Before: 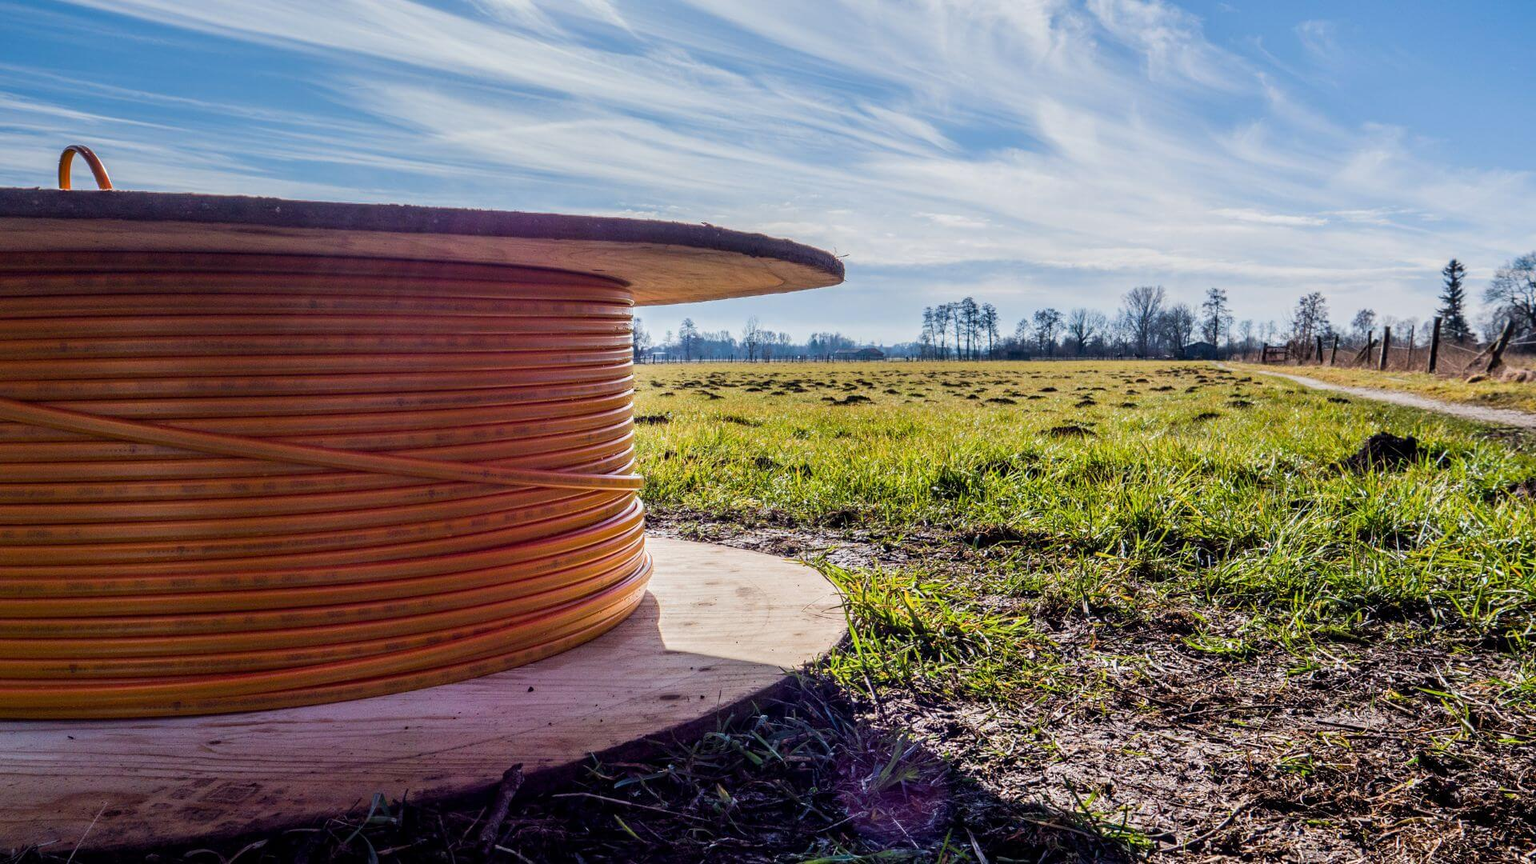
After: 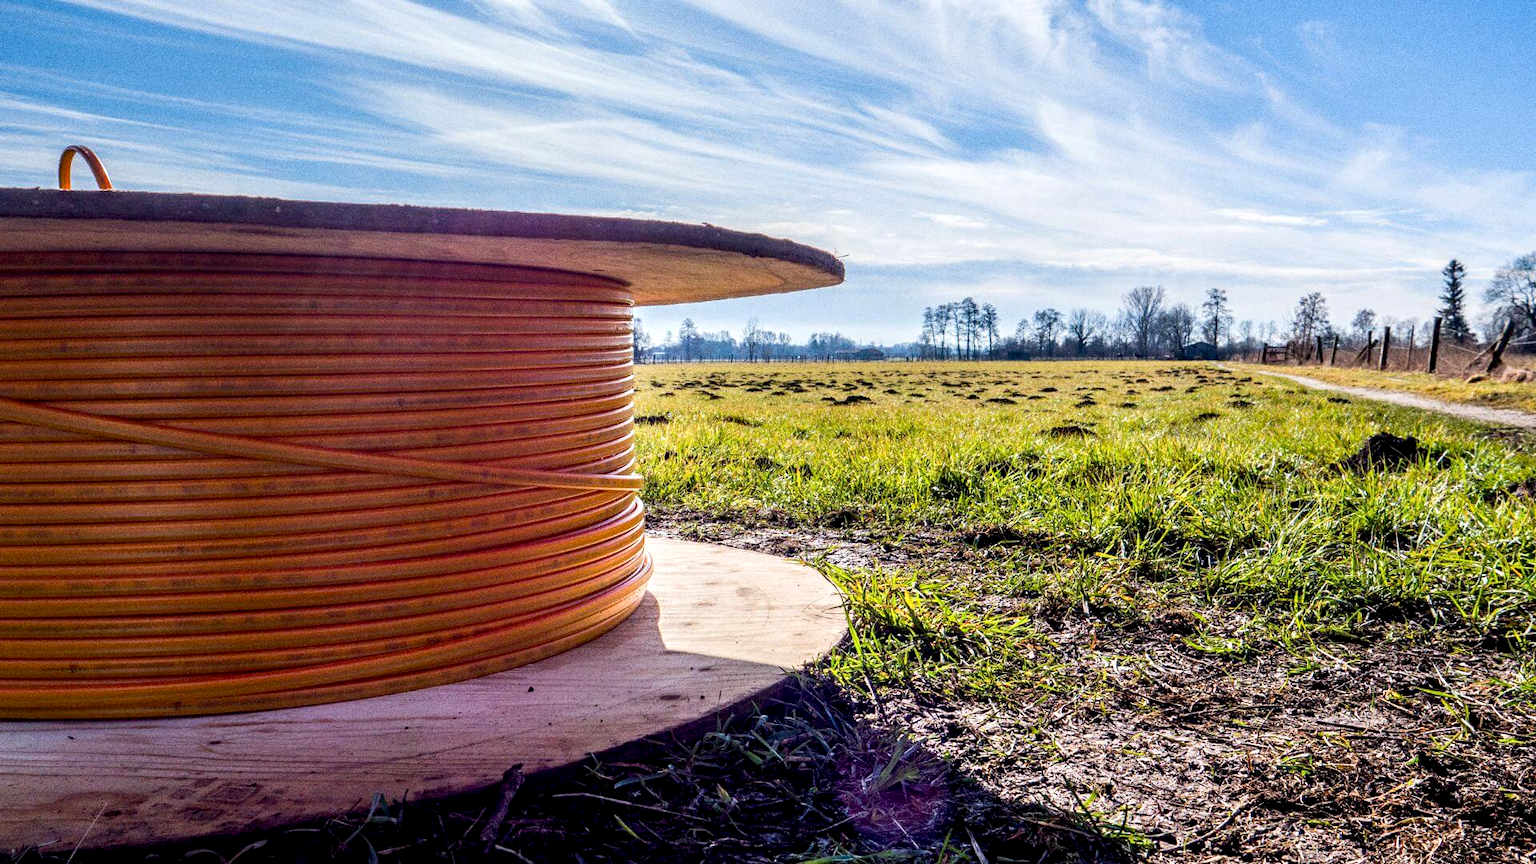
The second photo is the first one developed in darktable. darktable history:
grain: coarseness 0.09 ISO, strength 40%
exposure: black level correction 0.005, exposure 0.417 EV, compensate highlight preservation false
